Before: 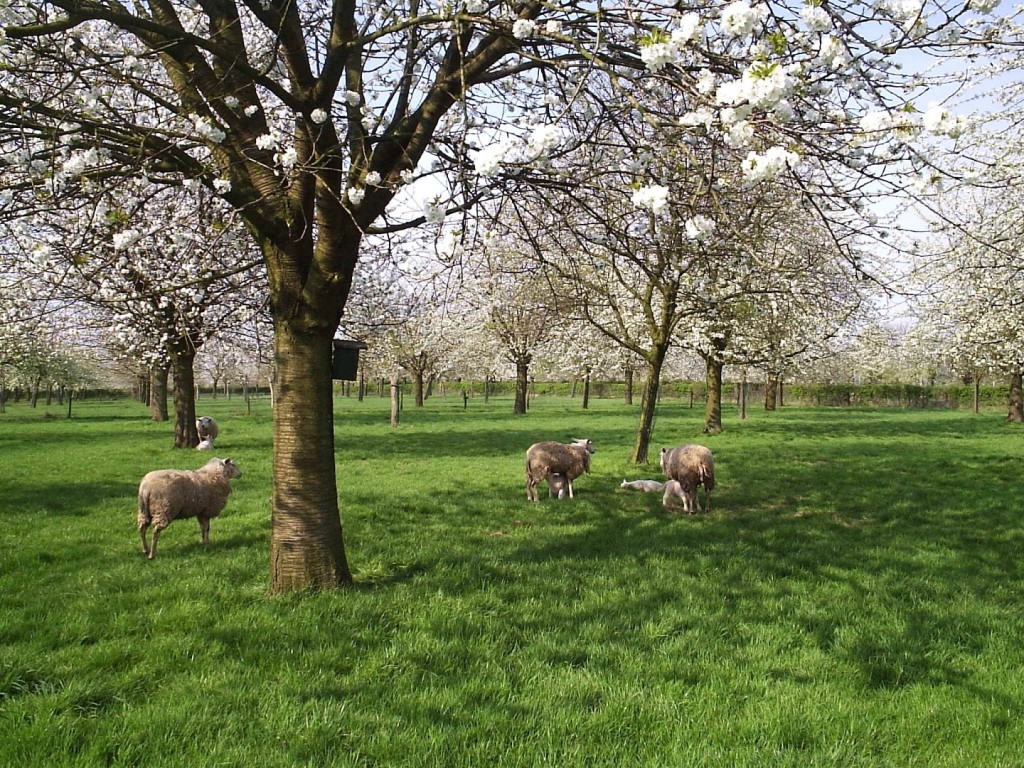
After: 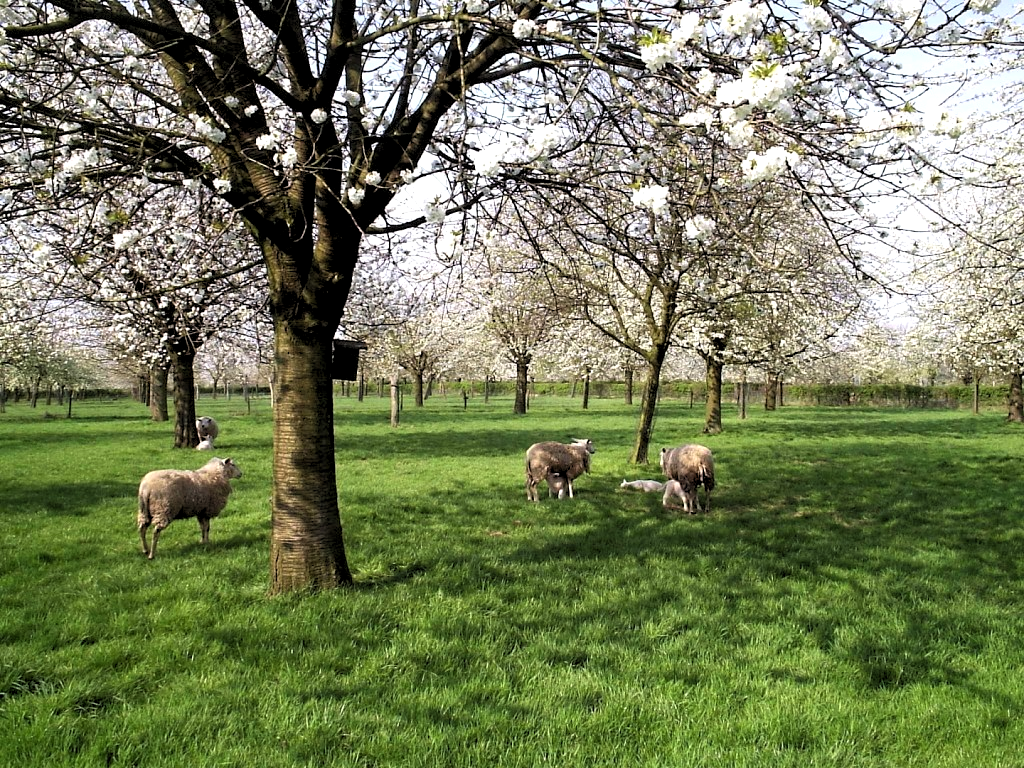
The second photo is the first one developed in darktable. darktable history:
rgb curve: curves: ch0 [(0, 0) (0.078, 0.051) (0.929, 0.956) (1, 1)], compensate middle gray true
rgb levels: levels [[0.01, 0.419, 0.839], [0, 0.5, 1], [0, 0.5, 1]]
